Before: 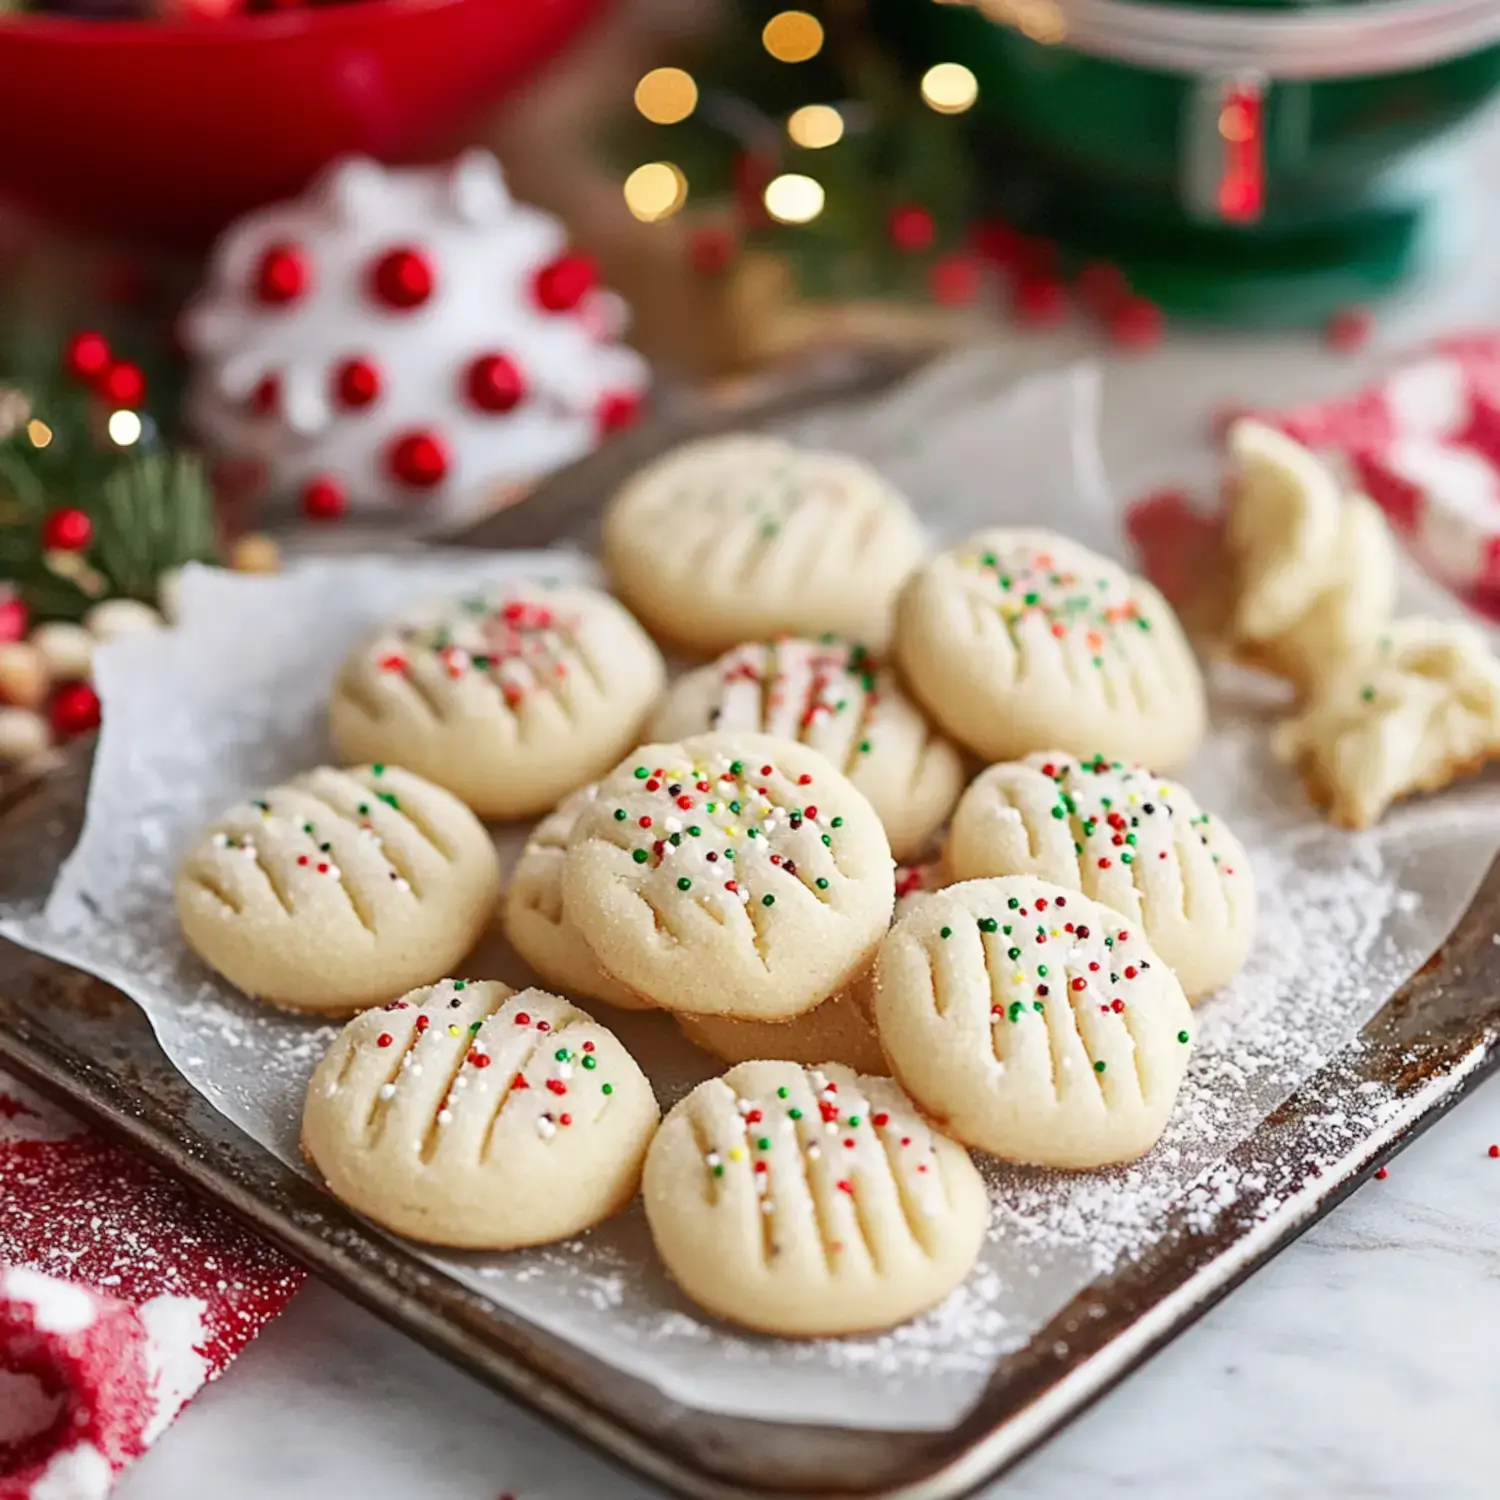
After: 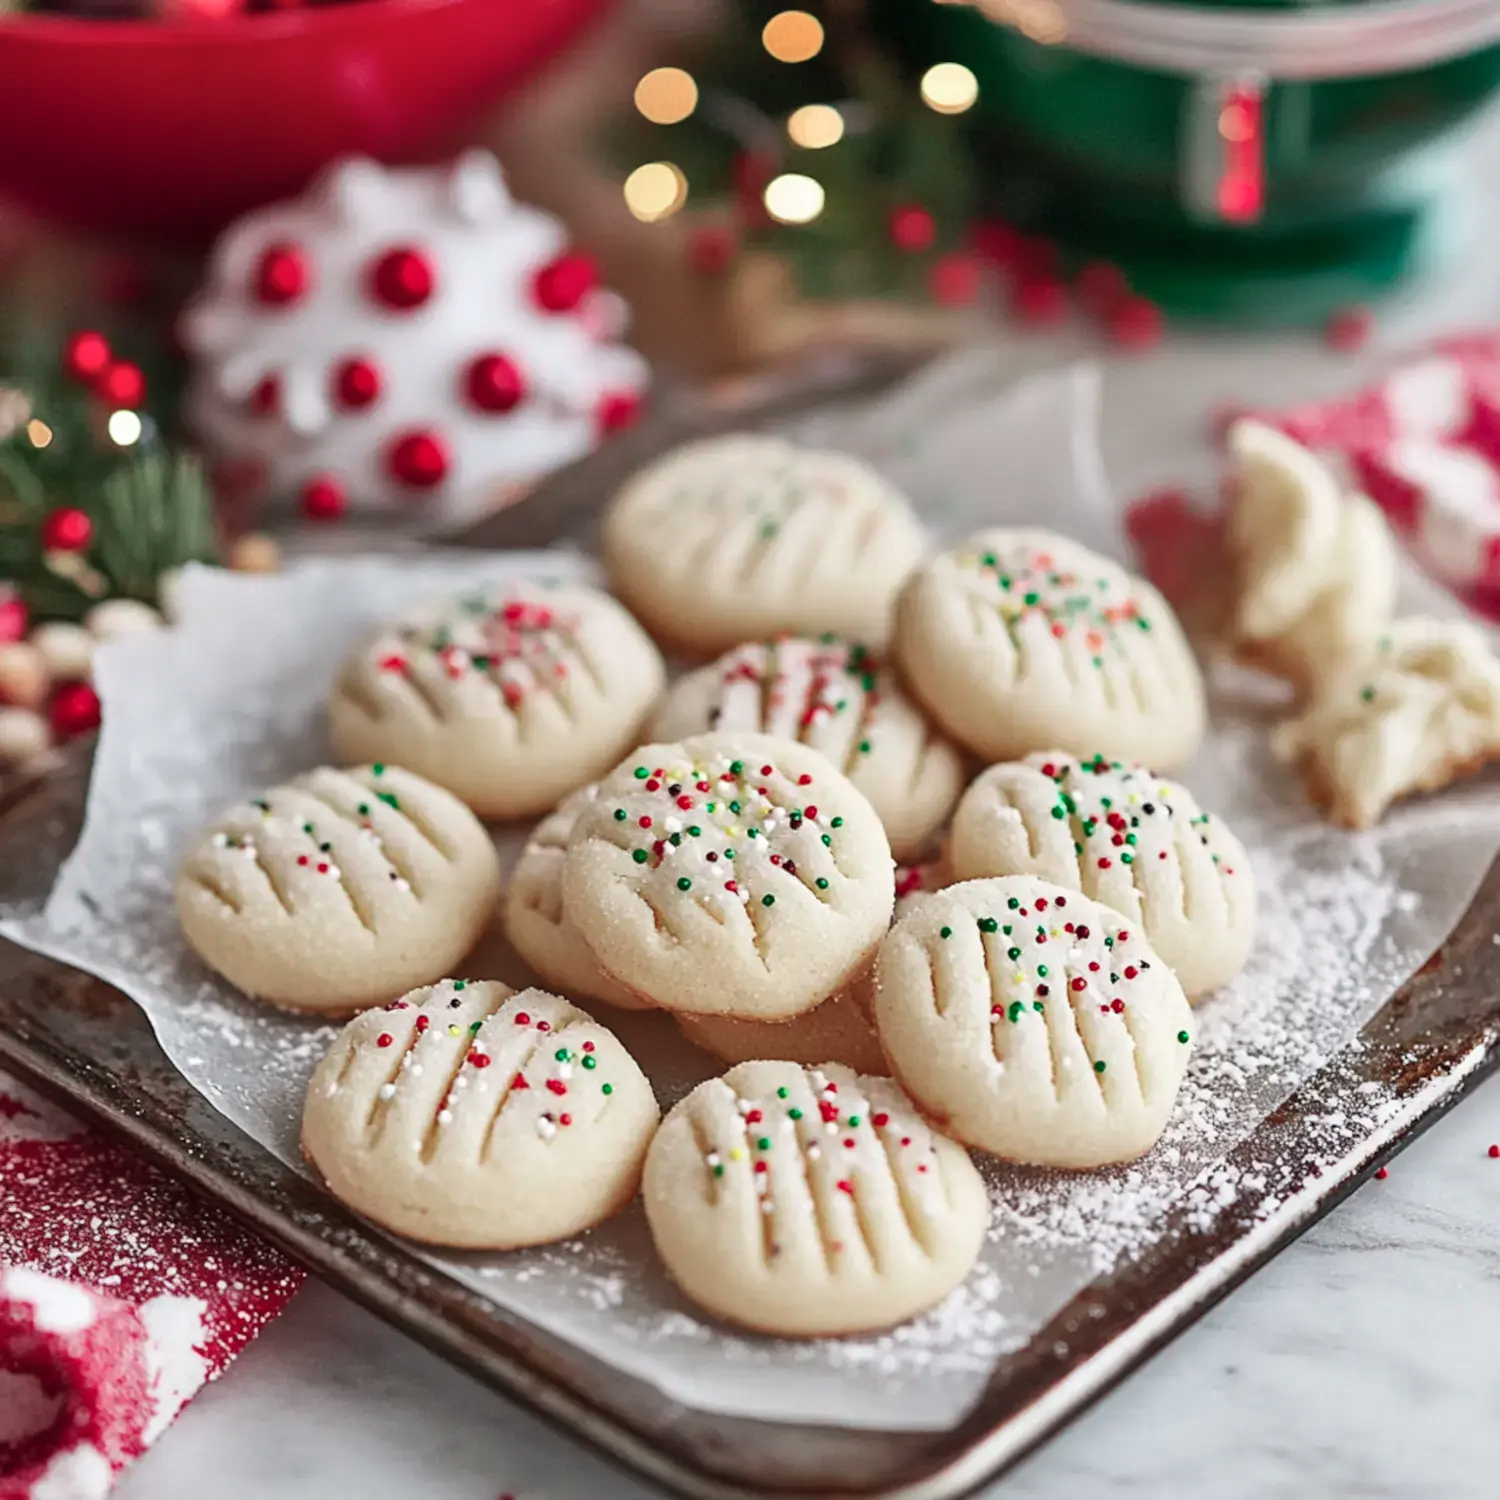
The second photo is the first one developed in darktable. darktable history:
color contrast: blue-yellow contrast 0.7
shadows and highlights: shadows 49, highlights -41, soften with gaussian
